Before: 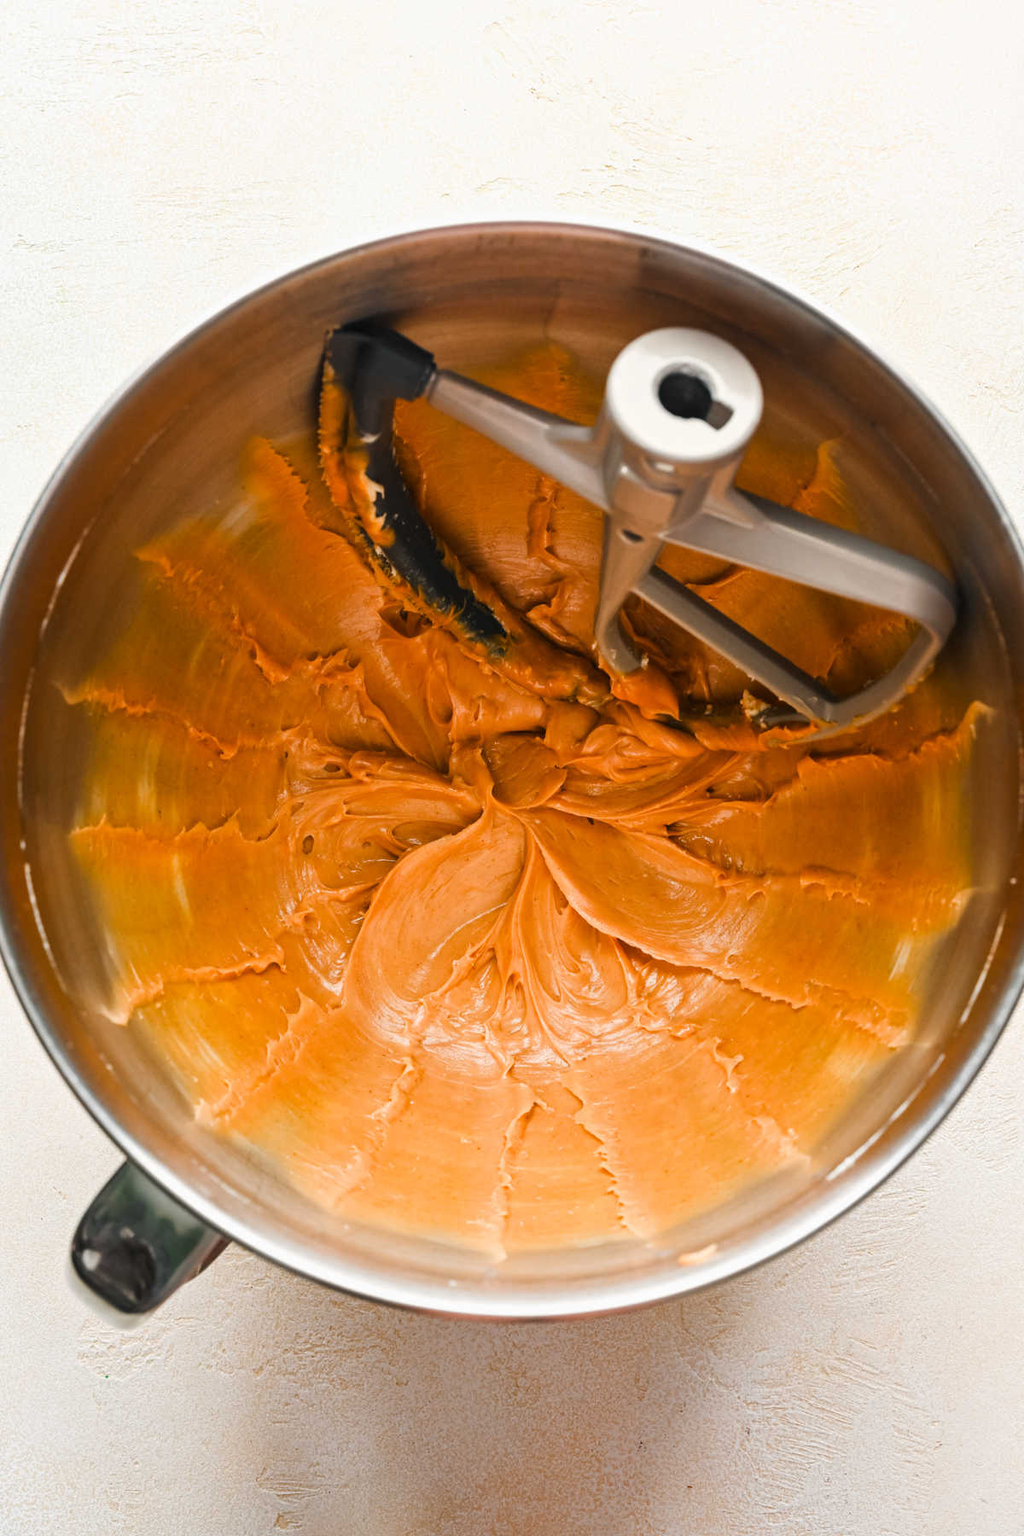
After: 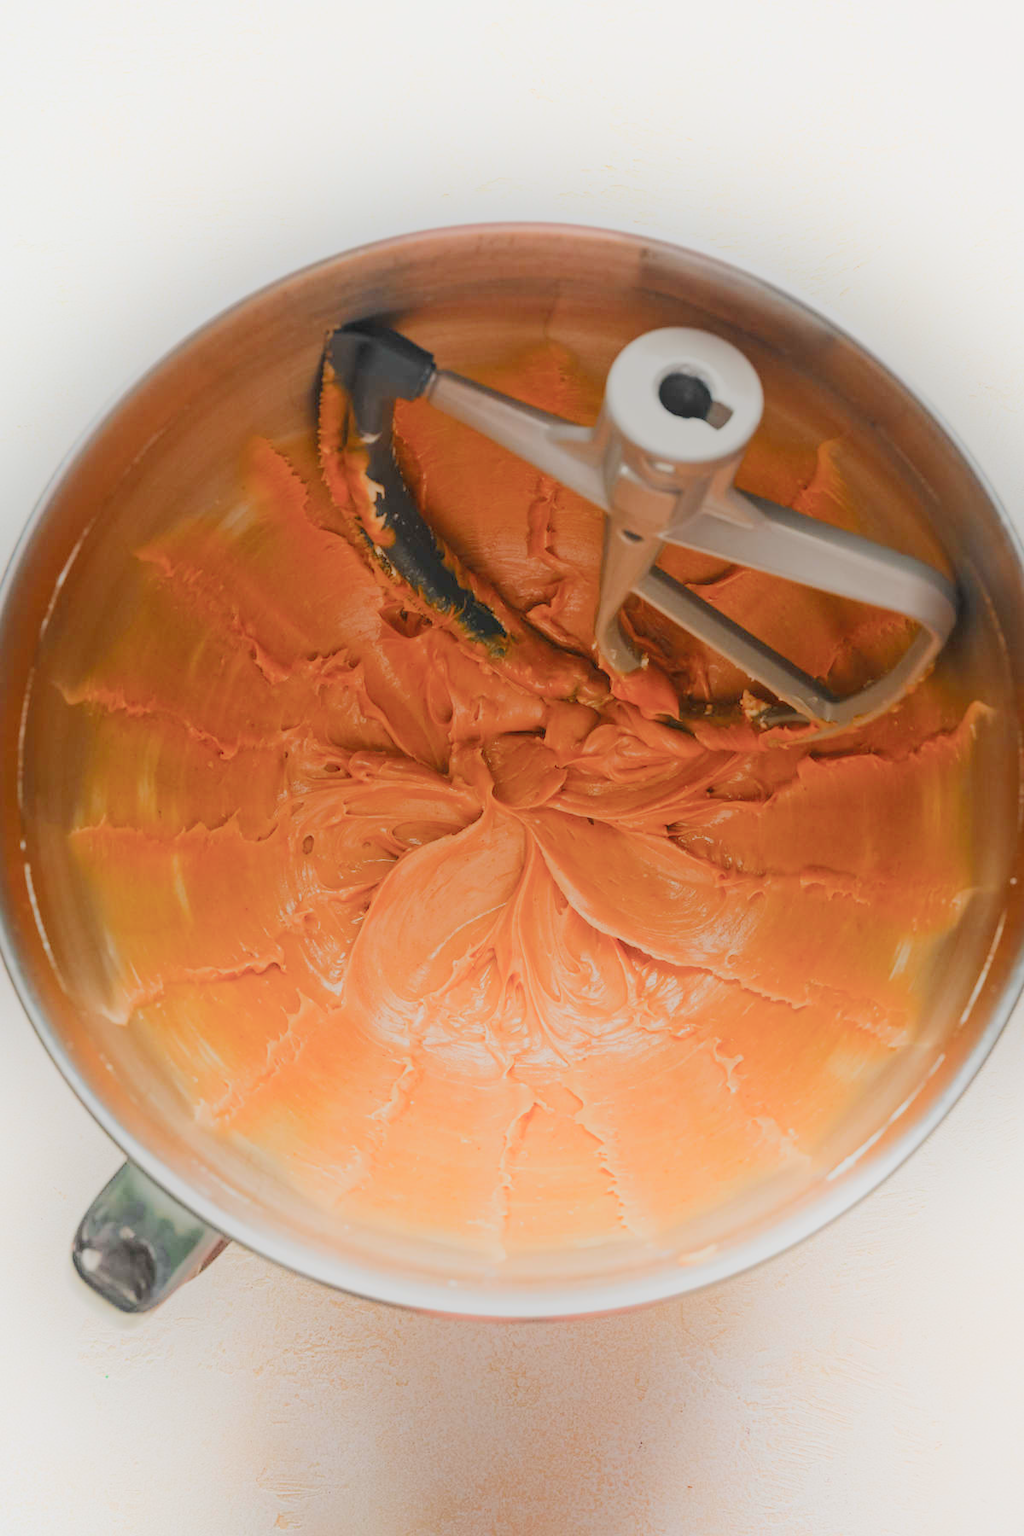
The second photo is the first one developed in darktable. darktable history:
filmic rgb: black relative exposure -13.86 EV, white relative exposure 7.96 EV, hardness 3.75, latitude 49.42%, contrast 0.501
exposure: black level correction 0, exposure 0.701 EV, compensate highlight preservation false
shadows and highlights: shadows -21.46, highlights 98.58, soften with gaussian
contrast brightness saturation: contrast 0.176, saturation 0.305
